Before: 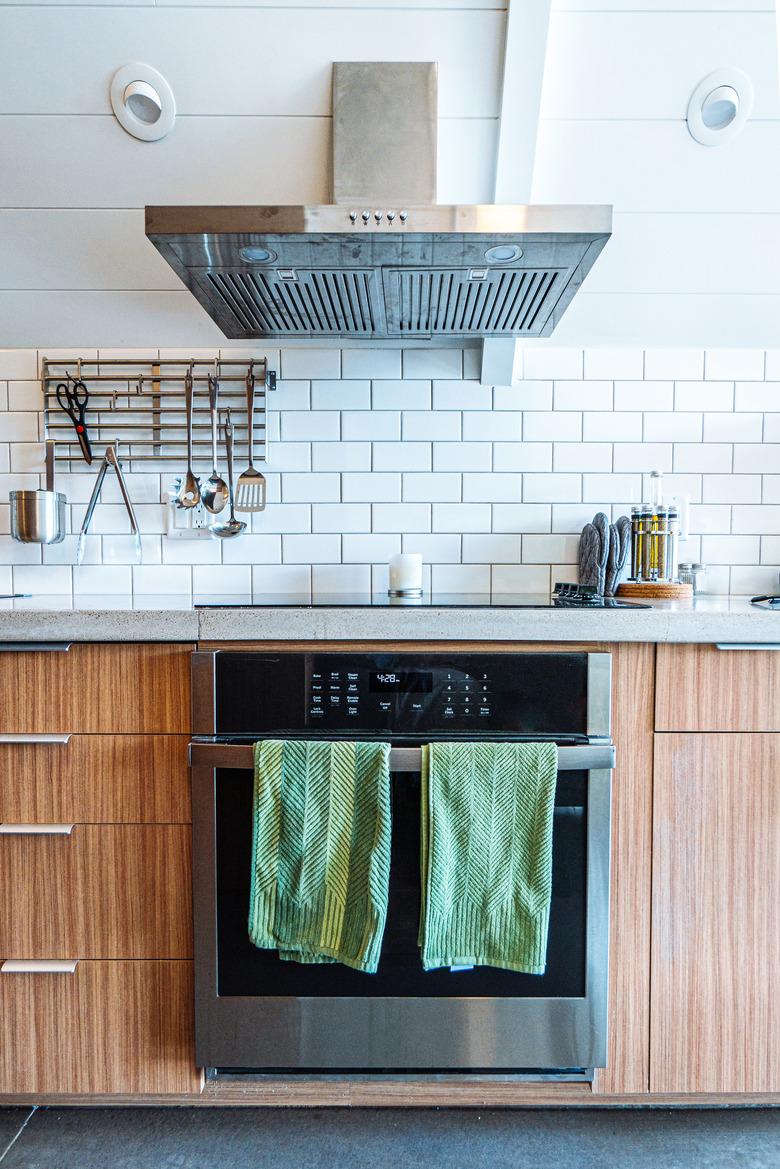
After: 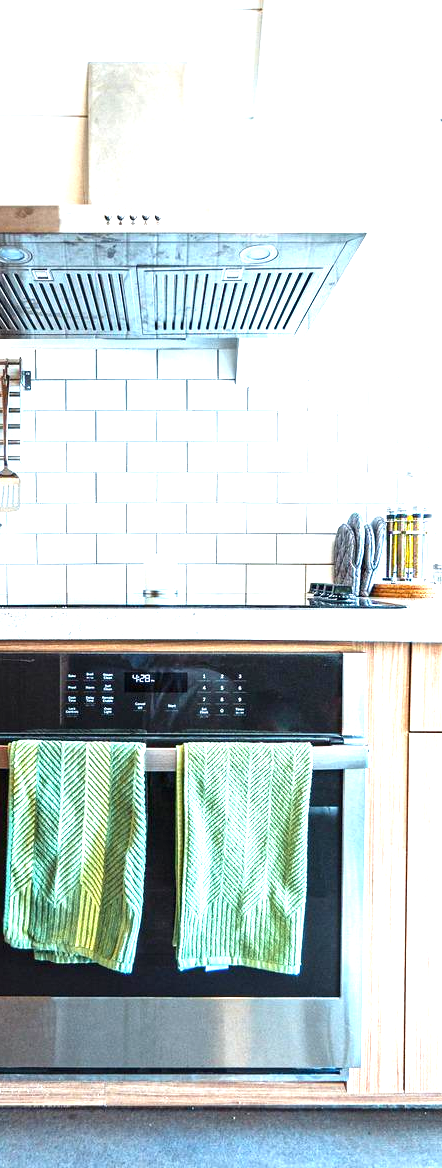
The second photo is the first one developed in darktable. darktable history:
crop: left 31.435%, top 0.015%, right 11.791%
exposure: black level correction 0, exposure 1.451 EV, compensate highlight preservation false
